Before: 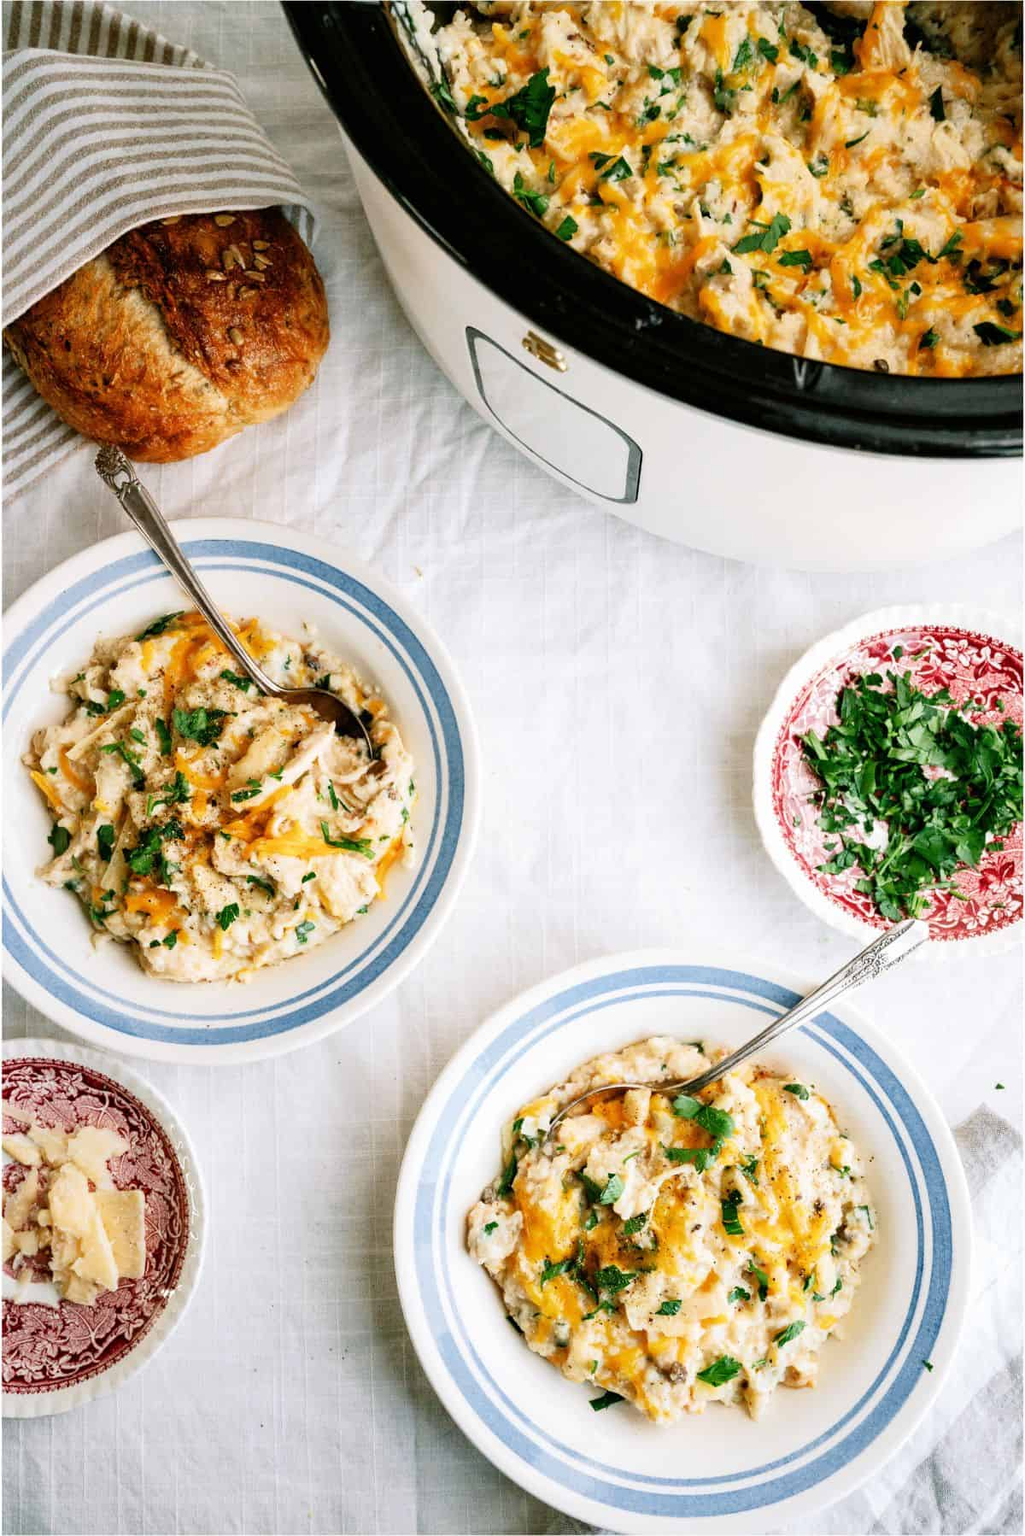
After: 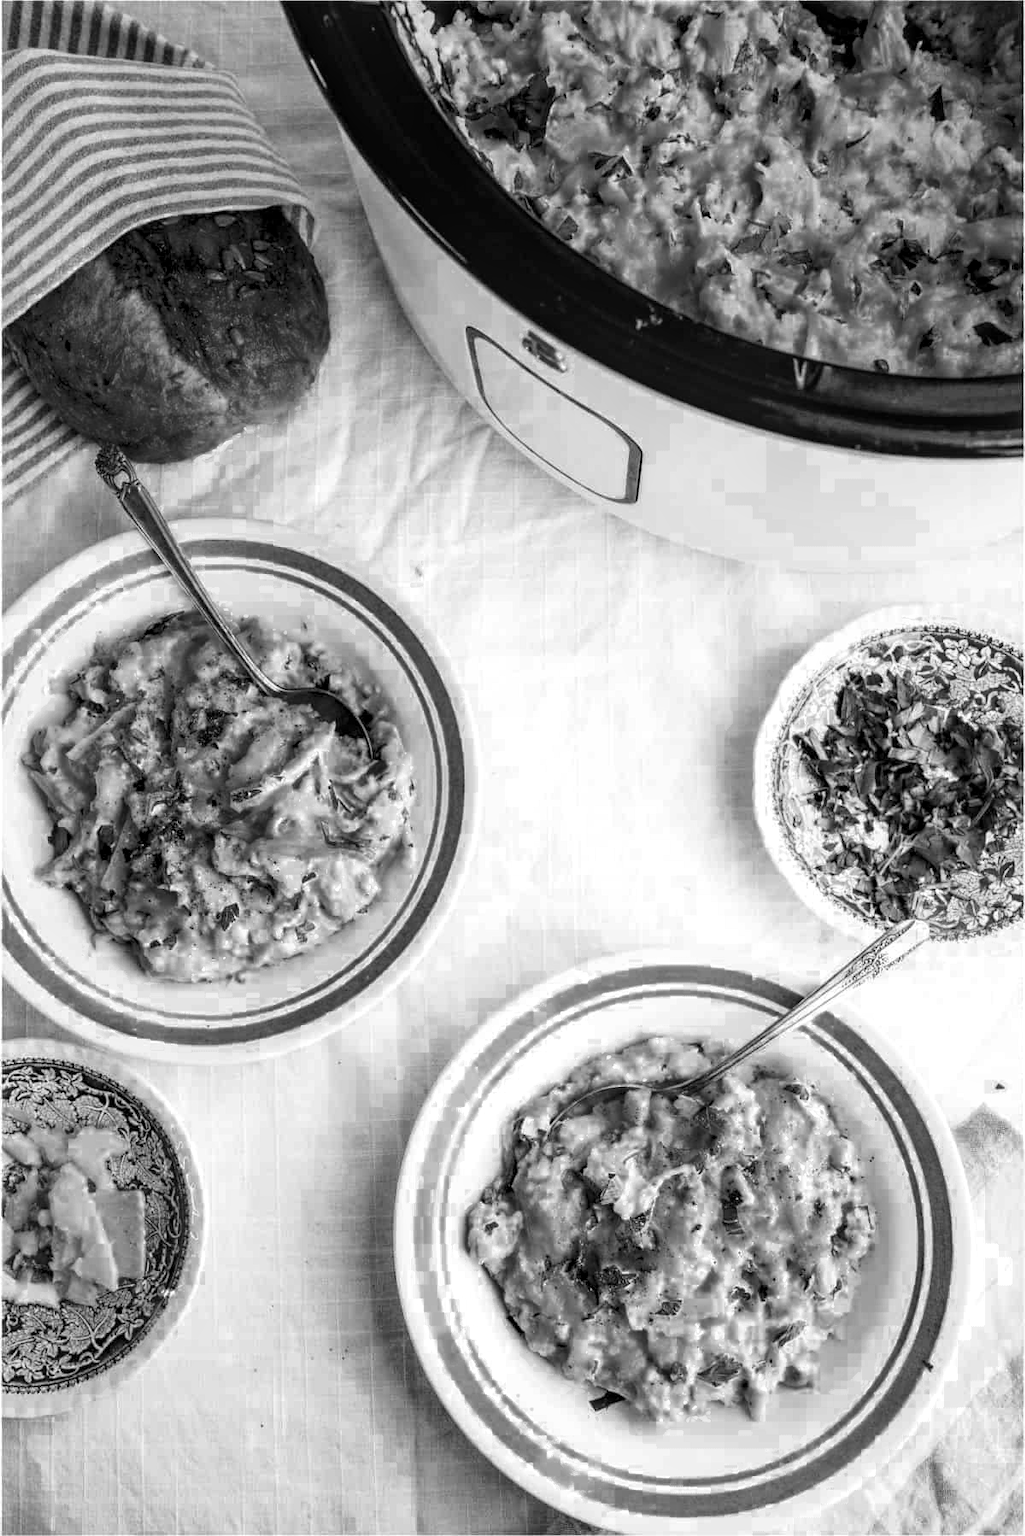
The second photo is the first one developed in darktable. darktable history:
local contrast: detail 130%
color balance rgb: linear chroma grading › global chroma 15%, perceptual saturation grading › global saturation 30%
color zones: curves: ch0 [(0.002, 0.589) (0.107, 0.484) (0.146, 0.249) (0.217, 0.352) (0.309, 0.525) (0.39, 0.404) (0.455, 0.169) (0.597, 0.055) (0.724, 0.212) (0.775, 0.691) (0.869, 0.571) (1, 0.587)]; ch1 [(0, 0) (0.143, 0) (0.286, 0) (0.429, 0) (0.571, 0) (0.714, 0) (0.857, 0)]
